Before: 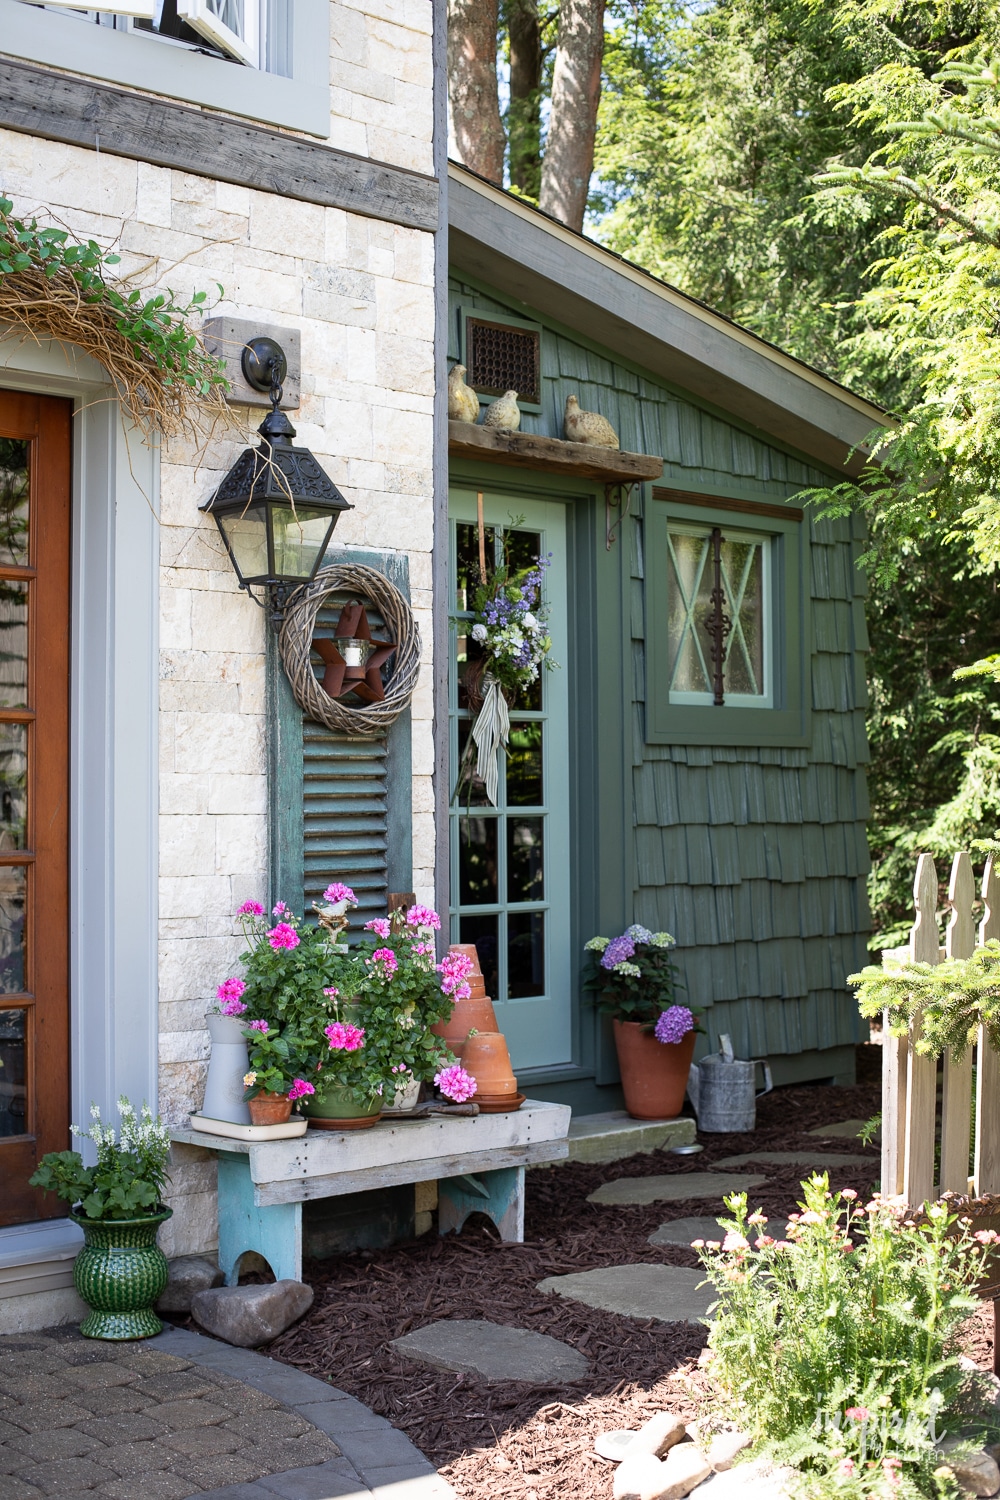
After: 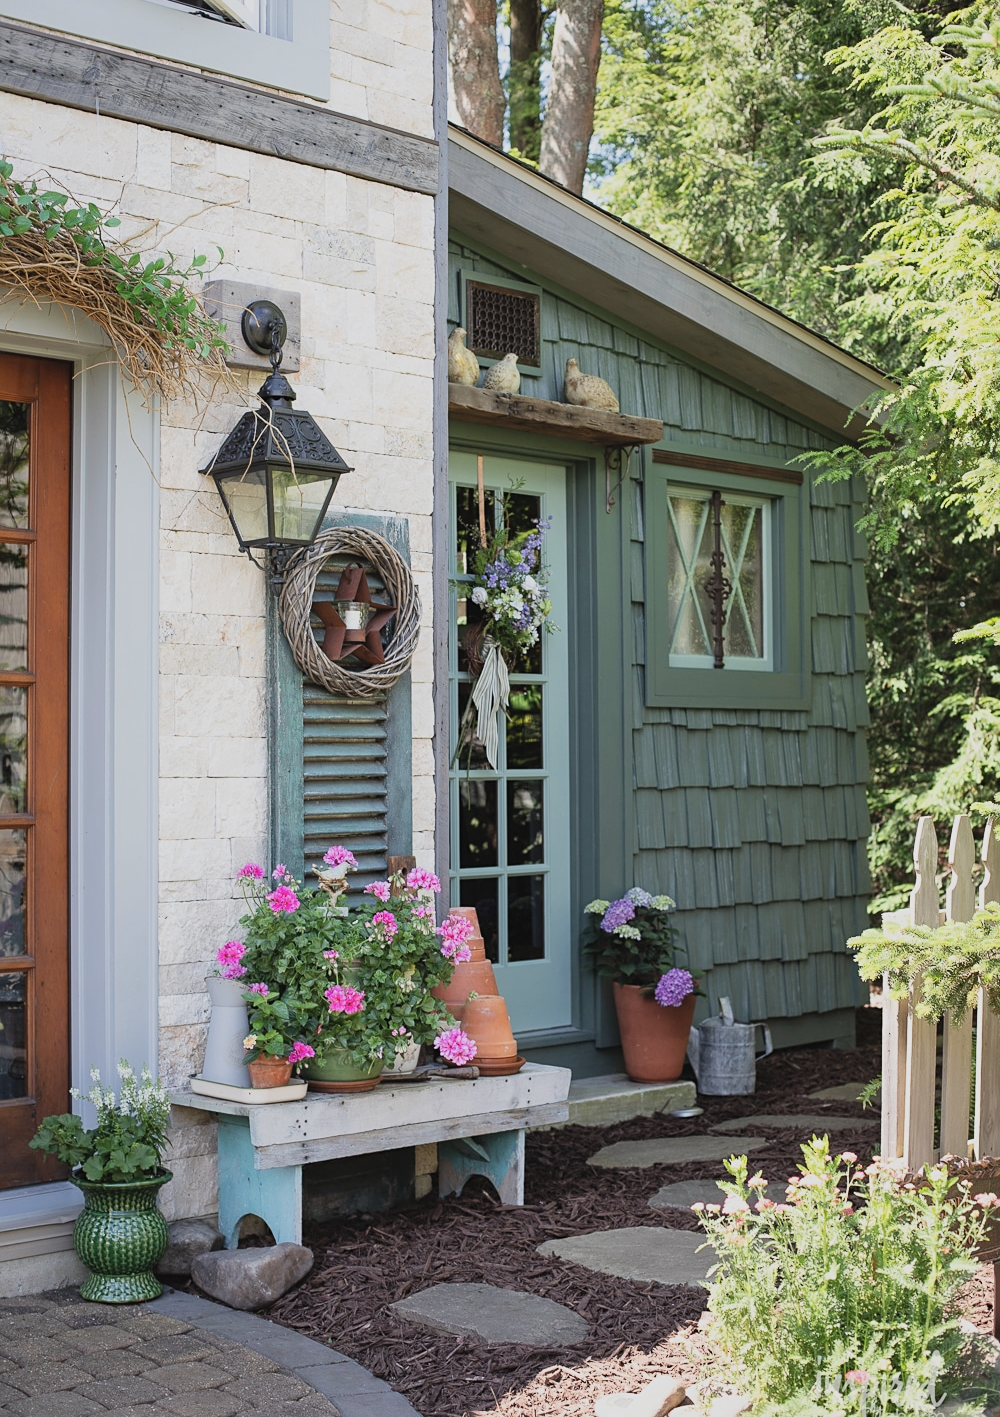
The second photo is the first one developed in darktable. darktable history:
sharpen: amount 0.2
color balance: lift [1.007, 1, 1, 1], gamma [1.097, 1, 1, 1]
filmic rgb: black relative exposure -8.15 EV, white relative exposure 3.76 EV, hardness 4.46
crop and rotate: top 2.479%, bottom 3.018%
